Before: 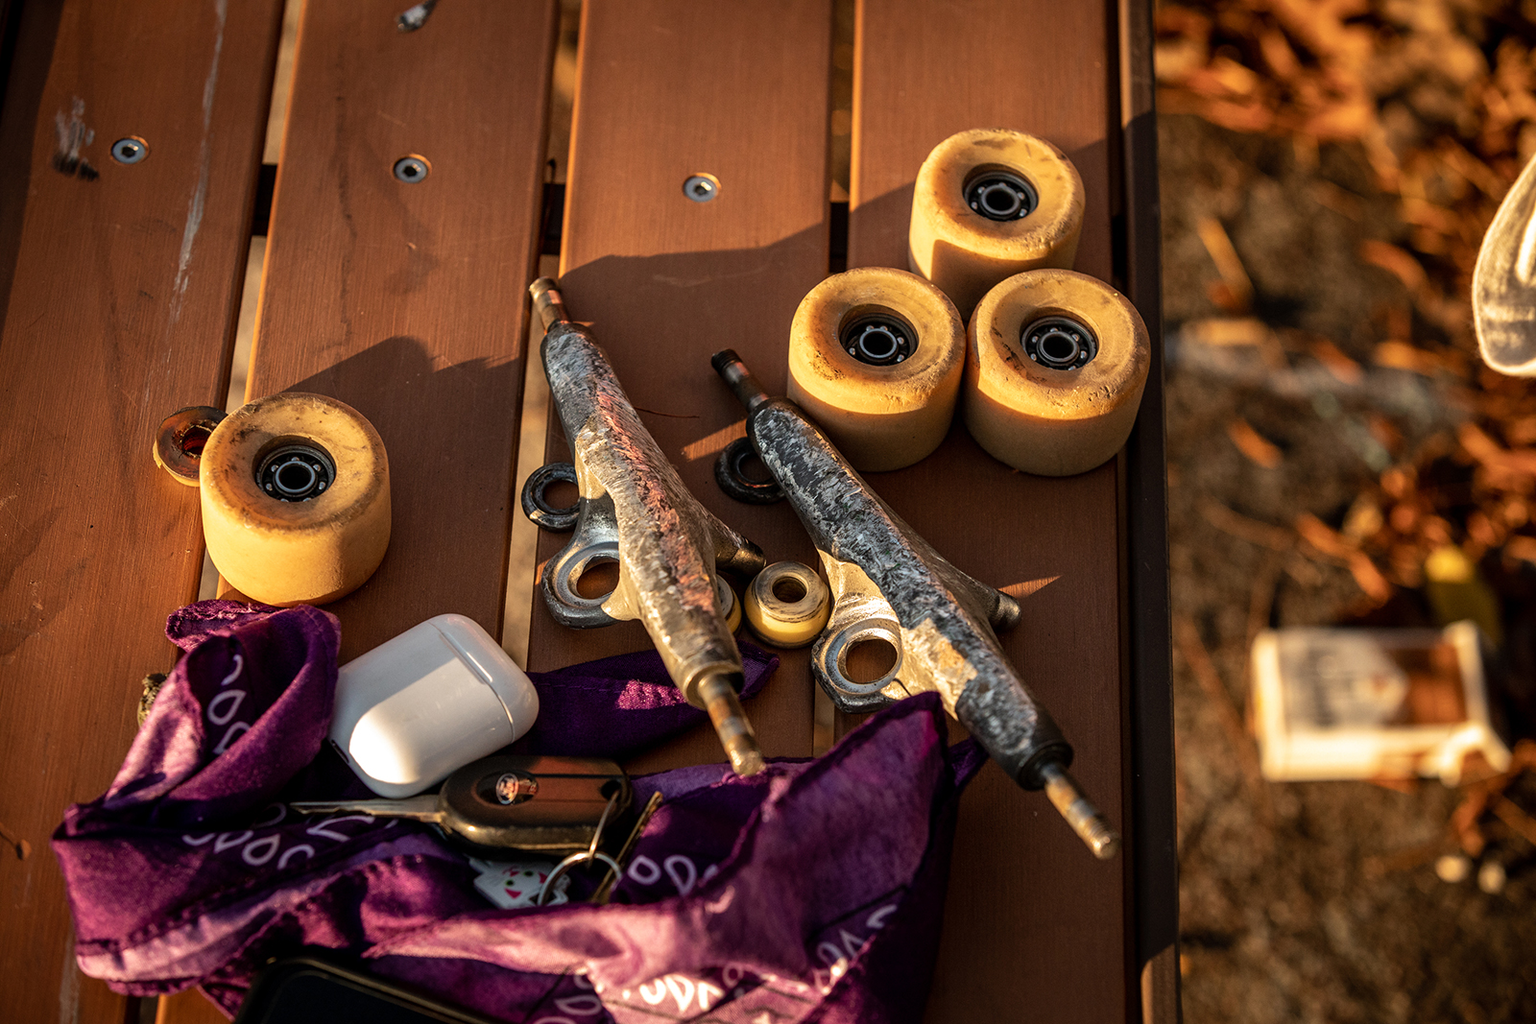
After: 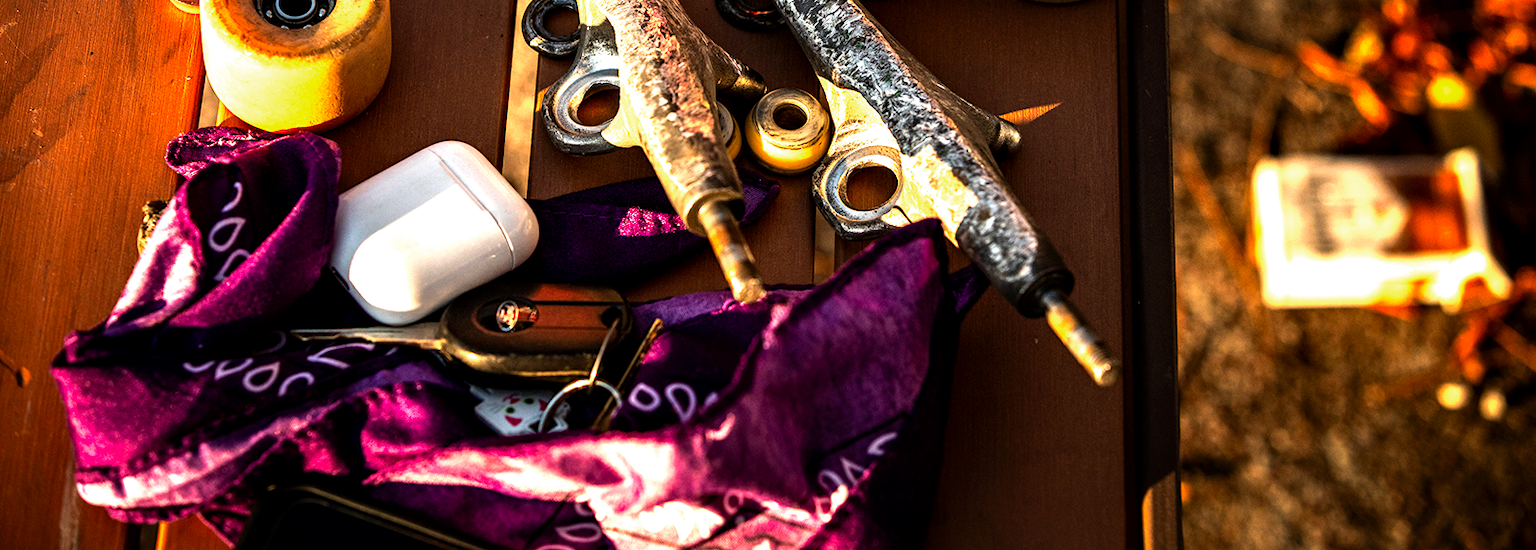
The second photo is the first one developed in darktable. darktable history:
tone equalizer: -8 EV -0.75 EV, -7 EV -0.7 EV, -6 EV -0.6 EV, -5 EV -0.4 EV, -3 EV 0.4 EV, -2 EV 0.6 EV, -1 EV 0.7 EV, +0 EV 0.75 EV, edges refinement/feathering 500, mask exposure compensation -1.57 EV, preserve details no
levels: levels [0, 0.374, 0.749]
velvia: on, module defaults
crop and rotate: top 46.237%
local contrast: highlights 61%, shadows 106%, detail 107%, midtone range 0.529
vibrance: vibrance 95.34%
